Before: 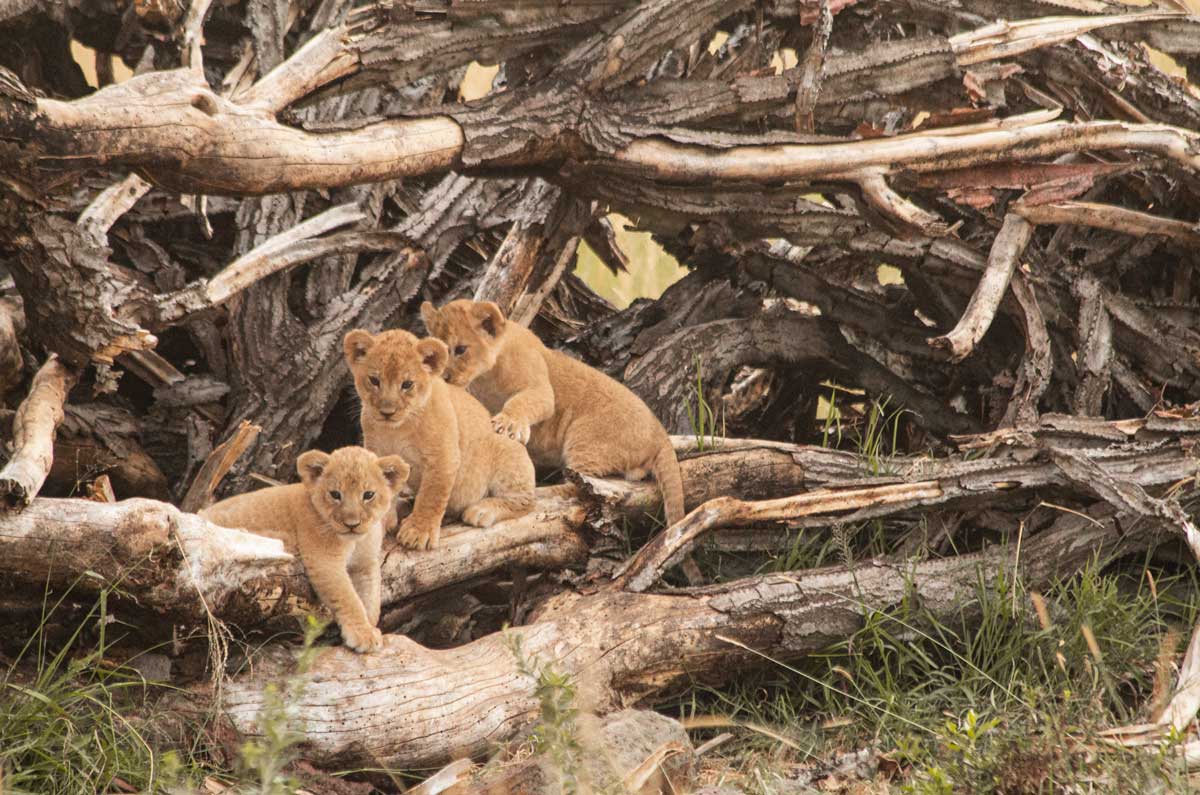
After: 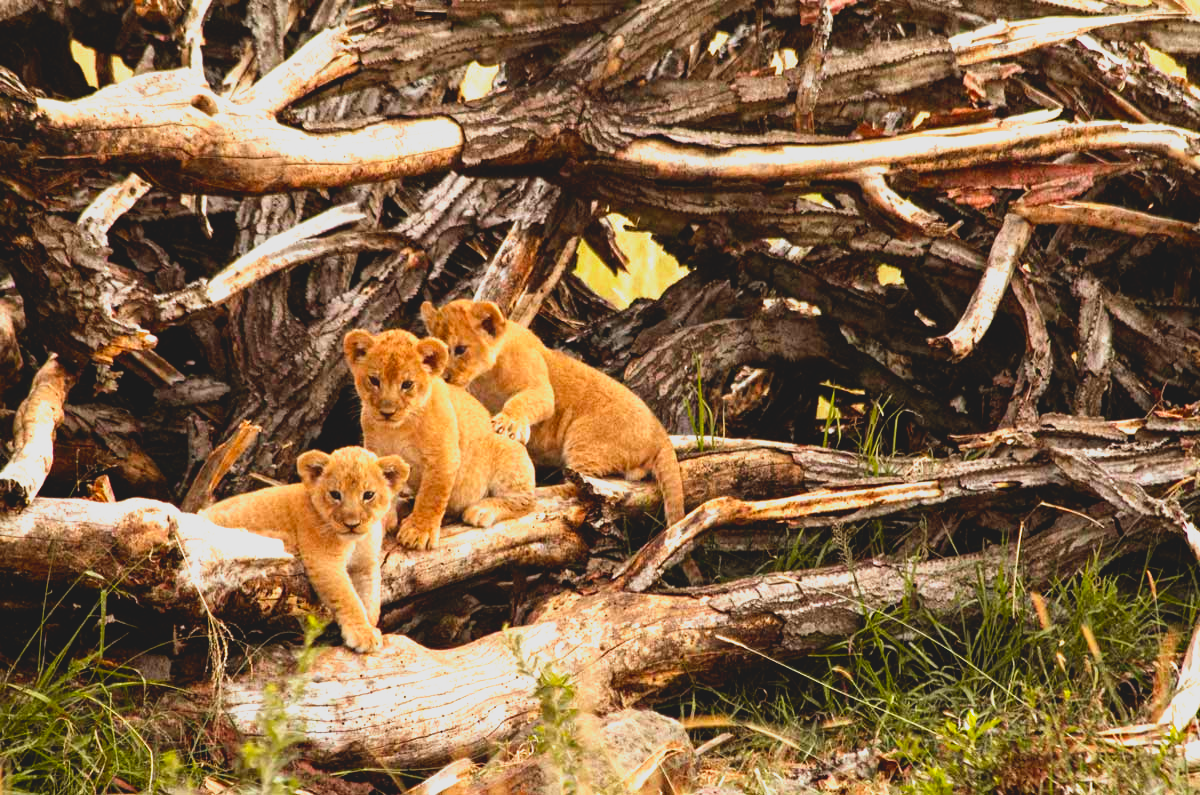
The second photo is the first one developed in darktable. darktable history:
contrast brightness saturation: contrast -0.19, saturation 0.19
filmic rgb: black relative exposure -8.2 EV, white relative exposure 2.2 EV, threshold 3 EV, hardness 7.11, latitude 85.74%, contrast 1.696, highlights saturation mix -4%, shadows ↔ highlights balance -2.69%, preserve chrominance no, color science v5 (2021), contrast in shadows safe, contrast in highlights safe, enable highlight reconstruction true
